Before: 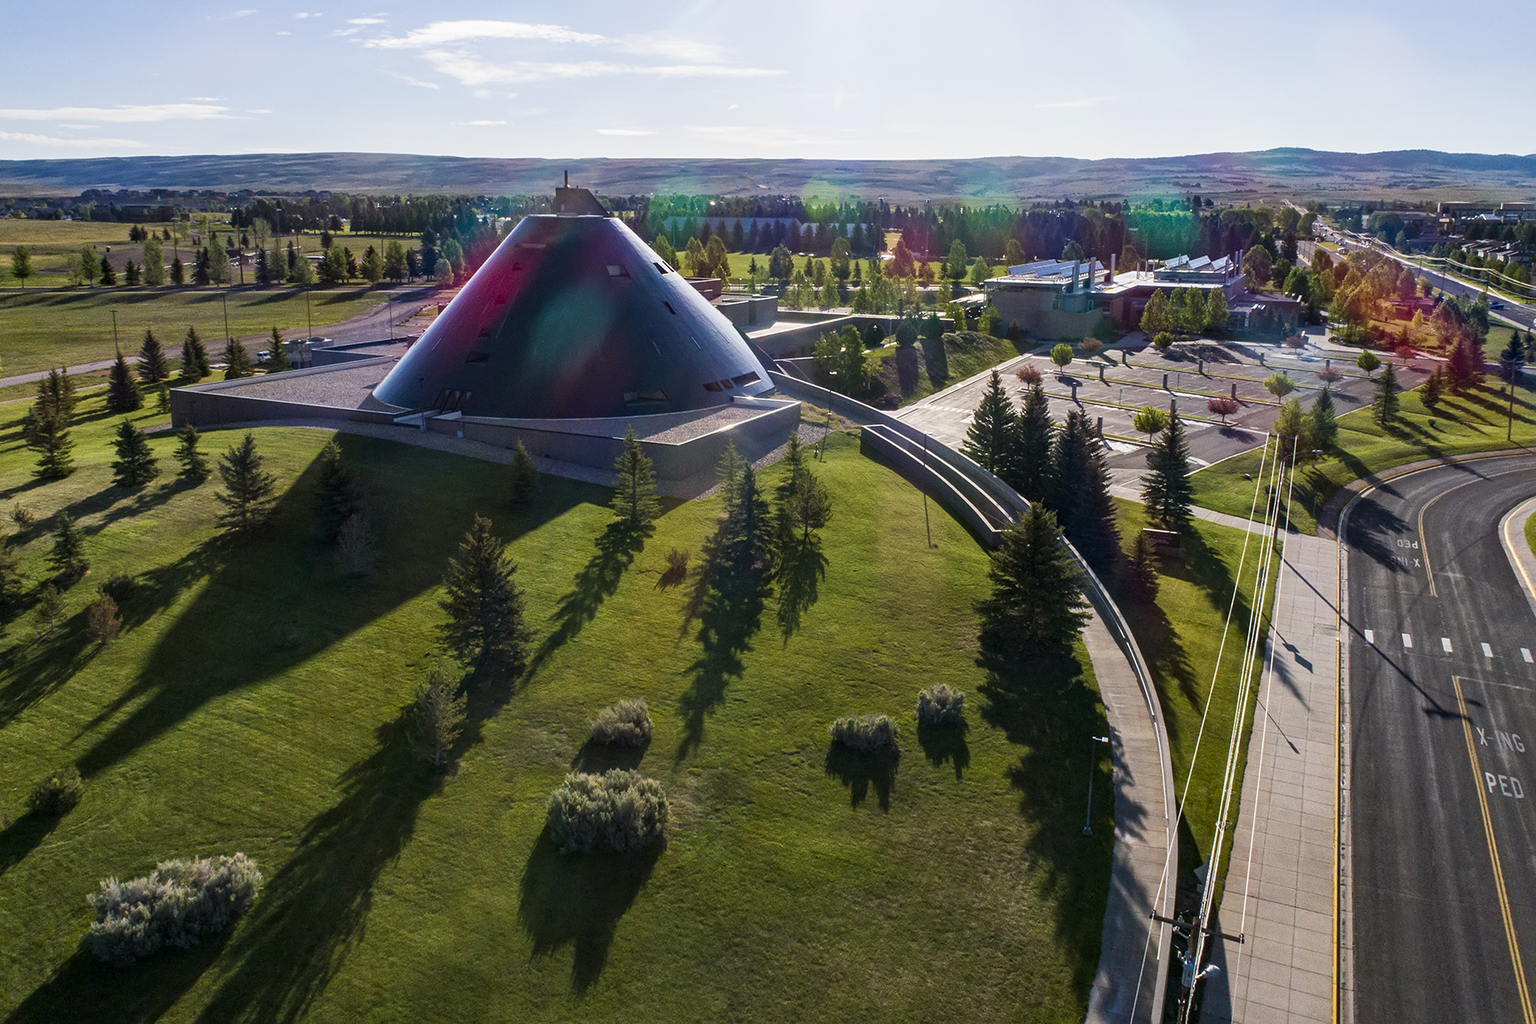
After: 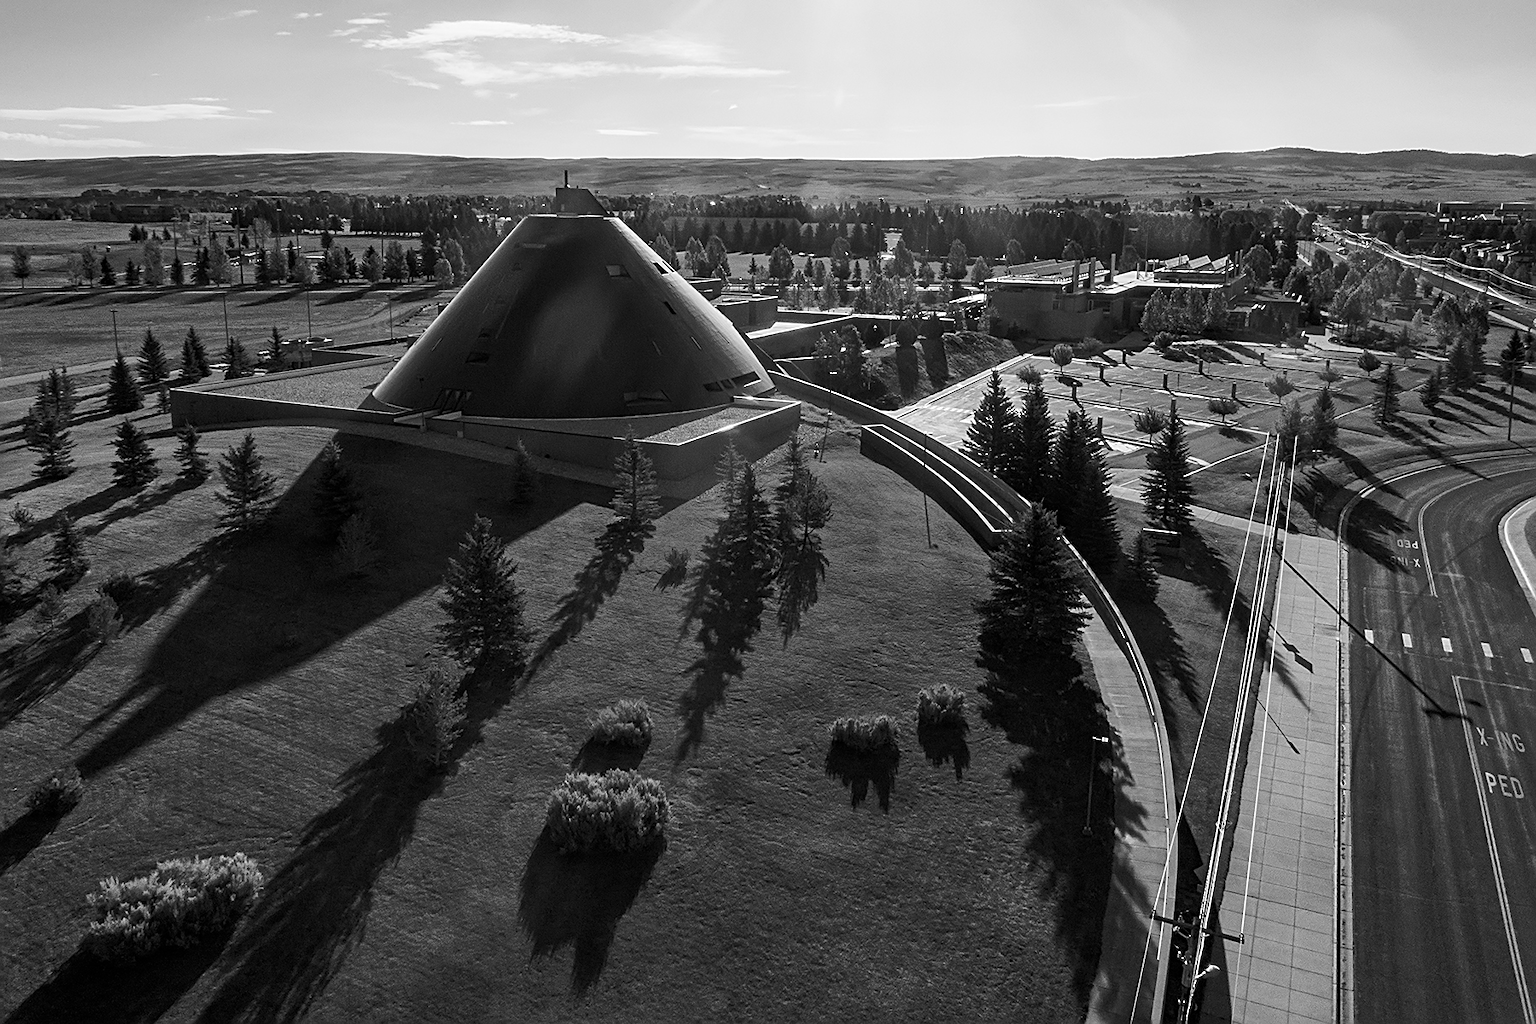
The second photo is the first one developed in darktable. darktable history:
white balance: red 1.004, blue 1.096
monochrome: a -11.7, b 1.62, size 0.5, highlights 0.38
tone curve: curves: ch0 [(0, 0) (0.003, 0.002) (0.011, 0.009) (0.025, 0.02) (0.044, 0.035) (0.069, 0.055) (0.1, 0.08) (0.136, 0.109) (0.177, 0.142) (0.224, 0.179) (0.277, 0.222) (0.335, 0.268) (0.399, 0.329) (0.468, 0.409) (0.543, 0.495) (0.623, 0.579) (0.709, 0.669) (0.801, 0.767) (0.898, 0.885) (1, 1)], preserve colors none
color correction: highlights a* -5.94, highlights b* 11.19
sharpen: on, module defaults
